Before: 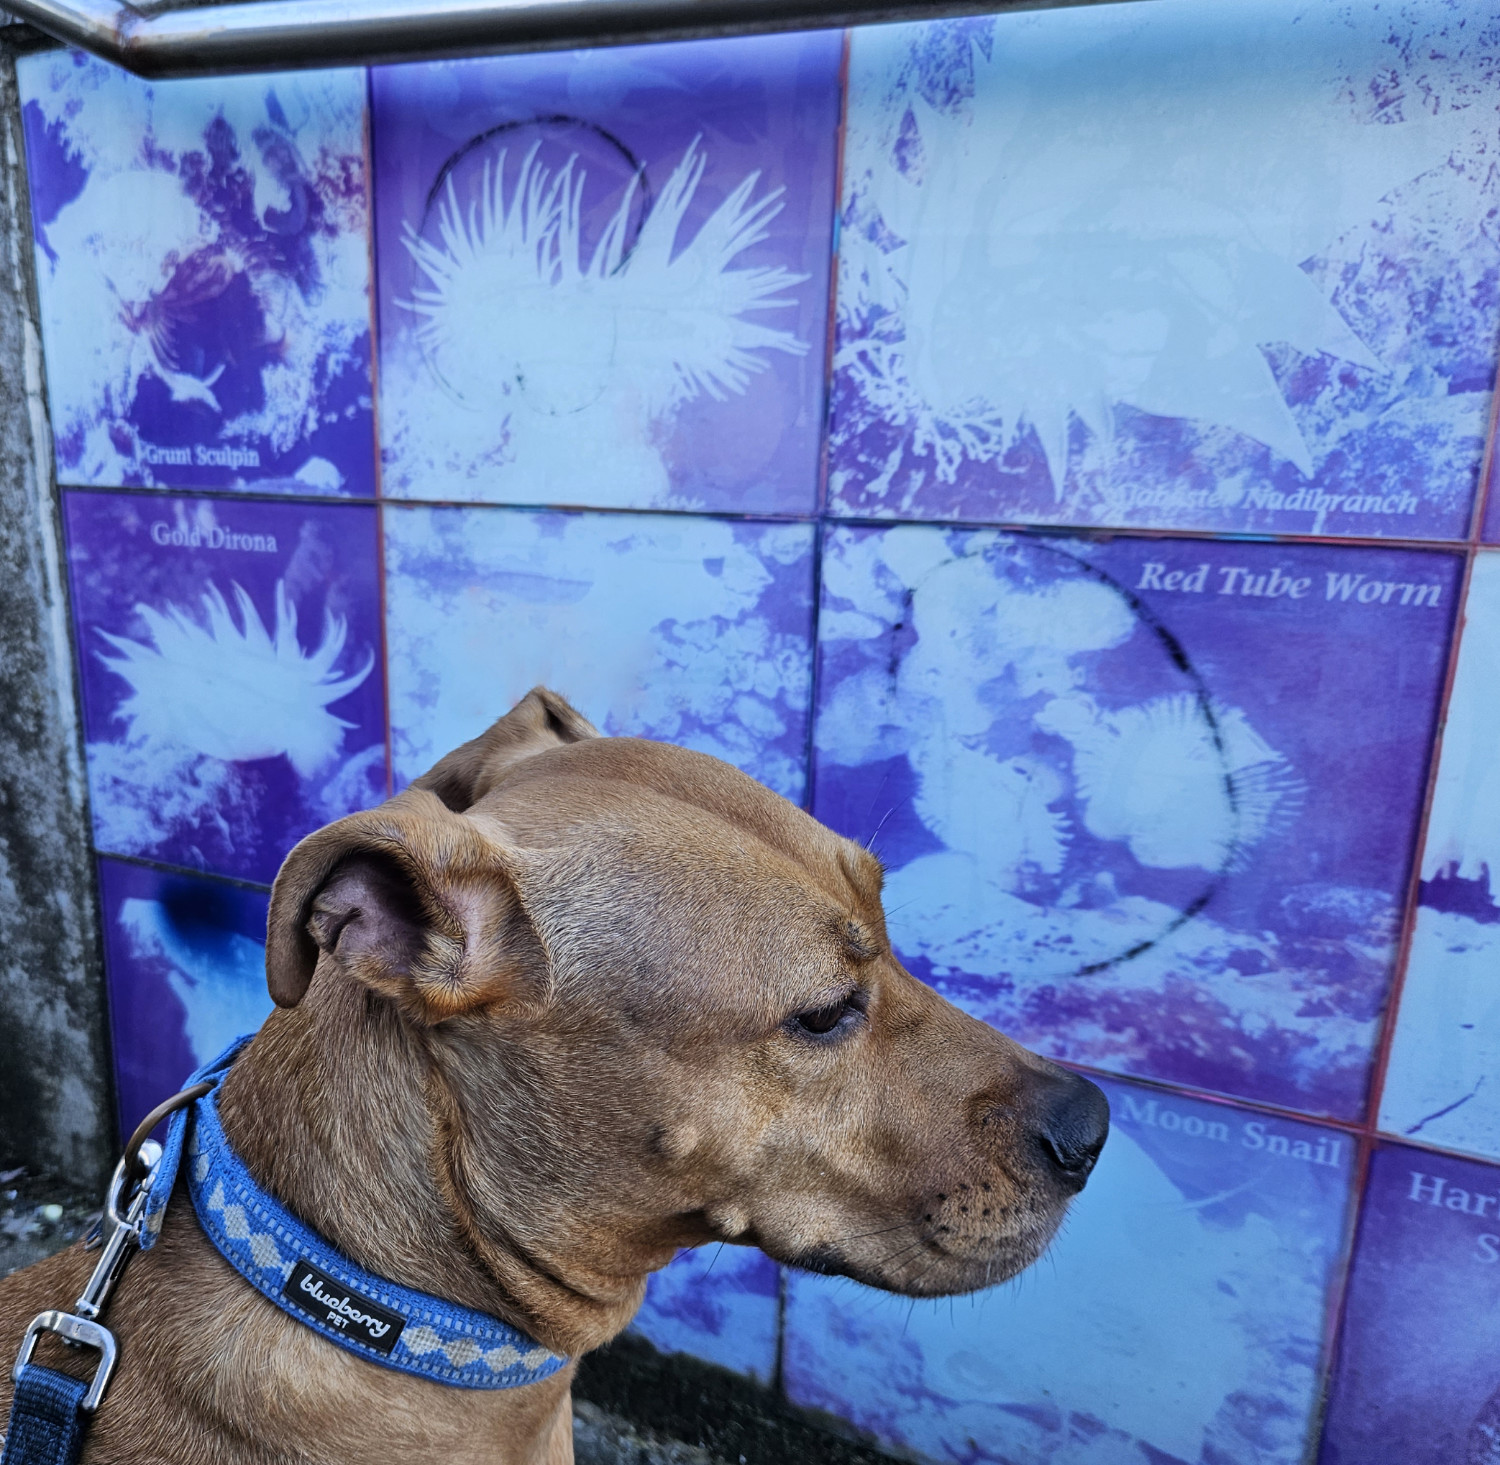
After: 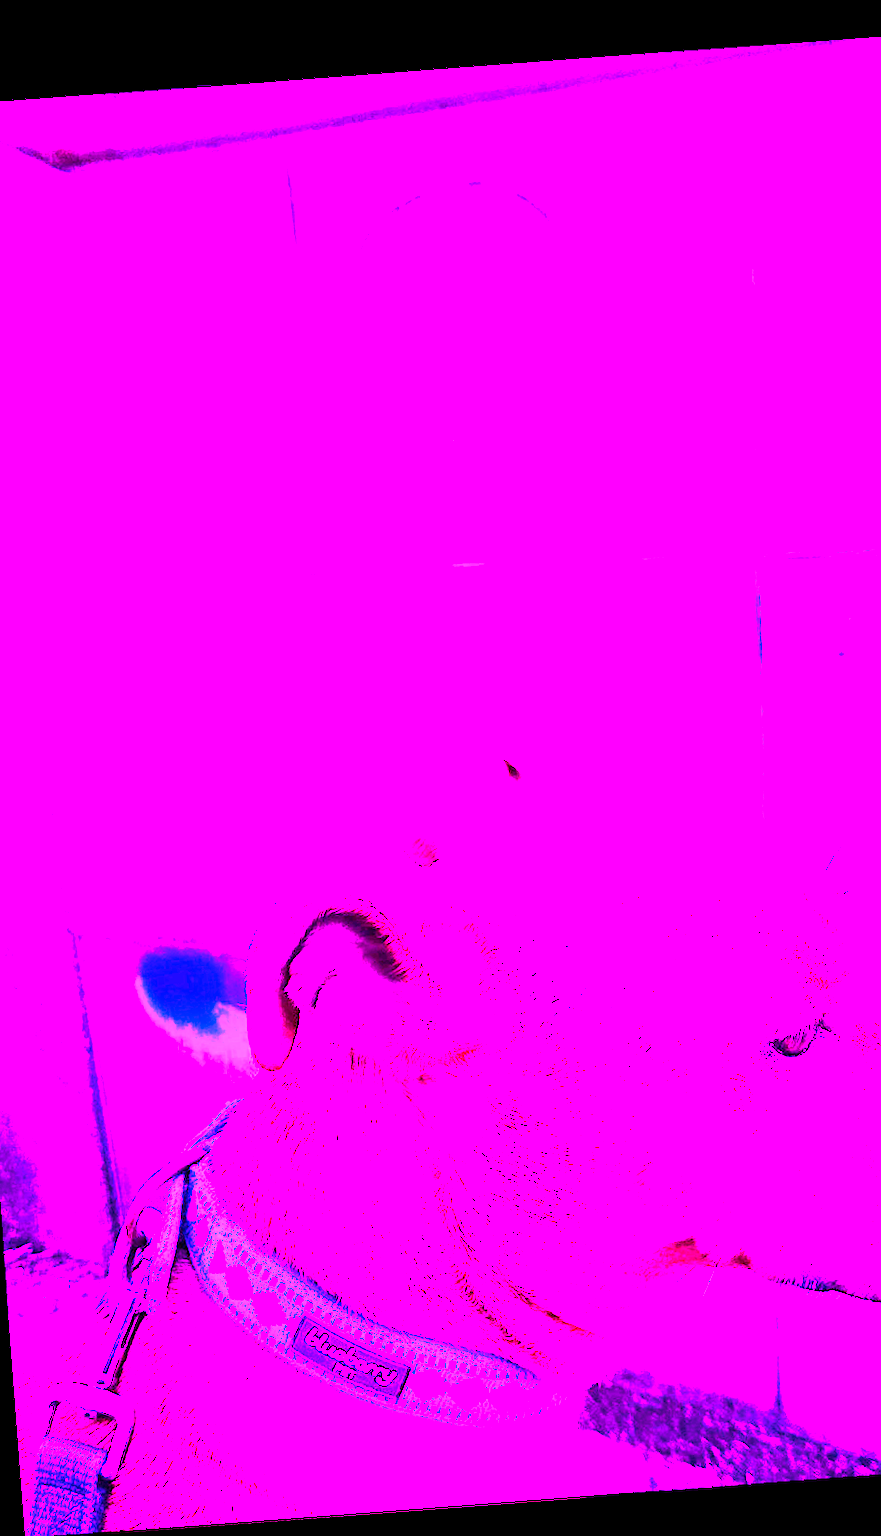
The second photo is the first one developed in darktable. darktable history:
crop: left 5.114%, right 38.589%
exposure: exposure 0.496 EV, compensate highlight preservation false
levels: mode automatic, black 0.023%, white 99.97%, levels [0.062, 0.494, 0.925]
rotate and perspective: rotation -4.25°, automatic cropping off
white balance: red 8, blue 8
